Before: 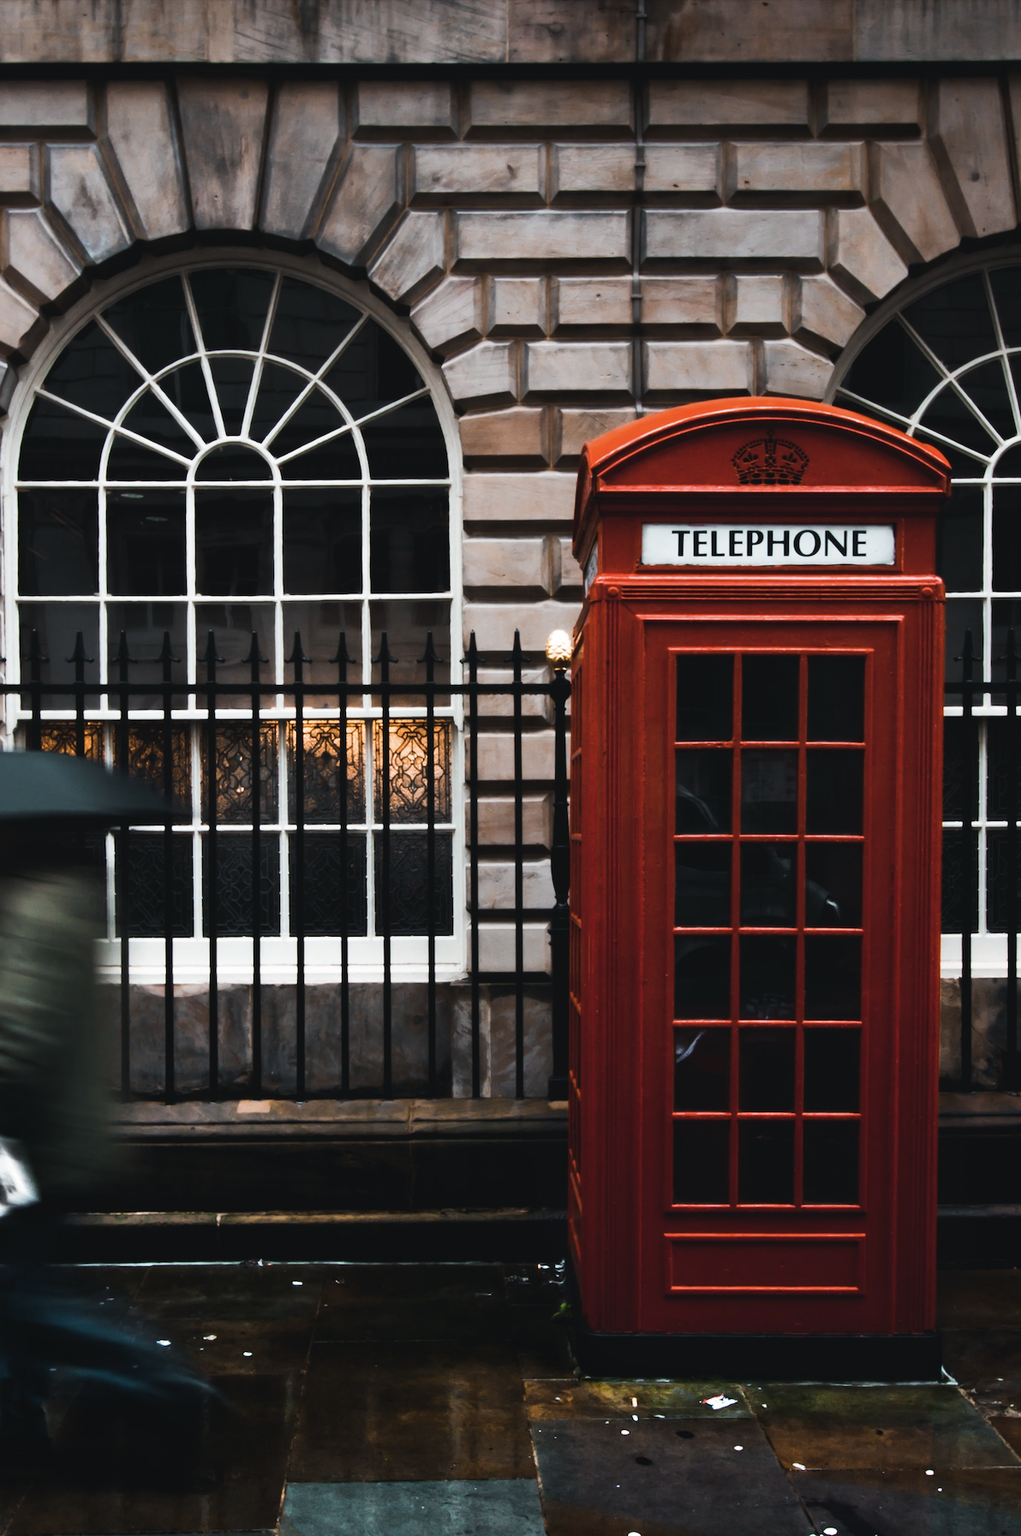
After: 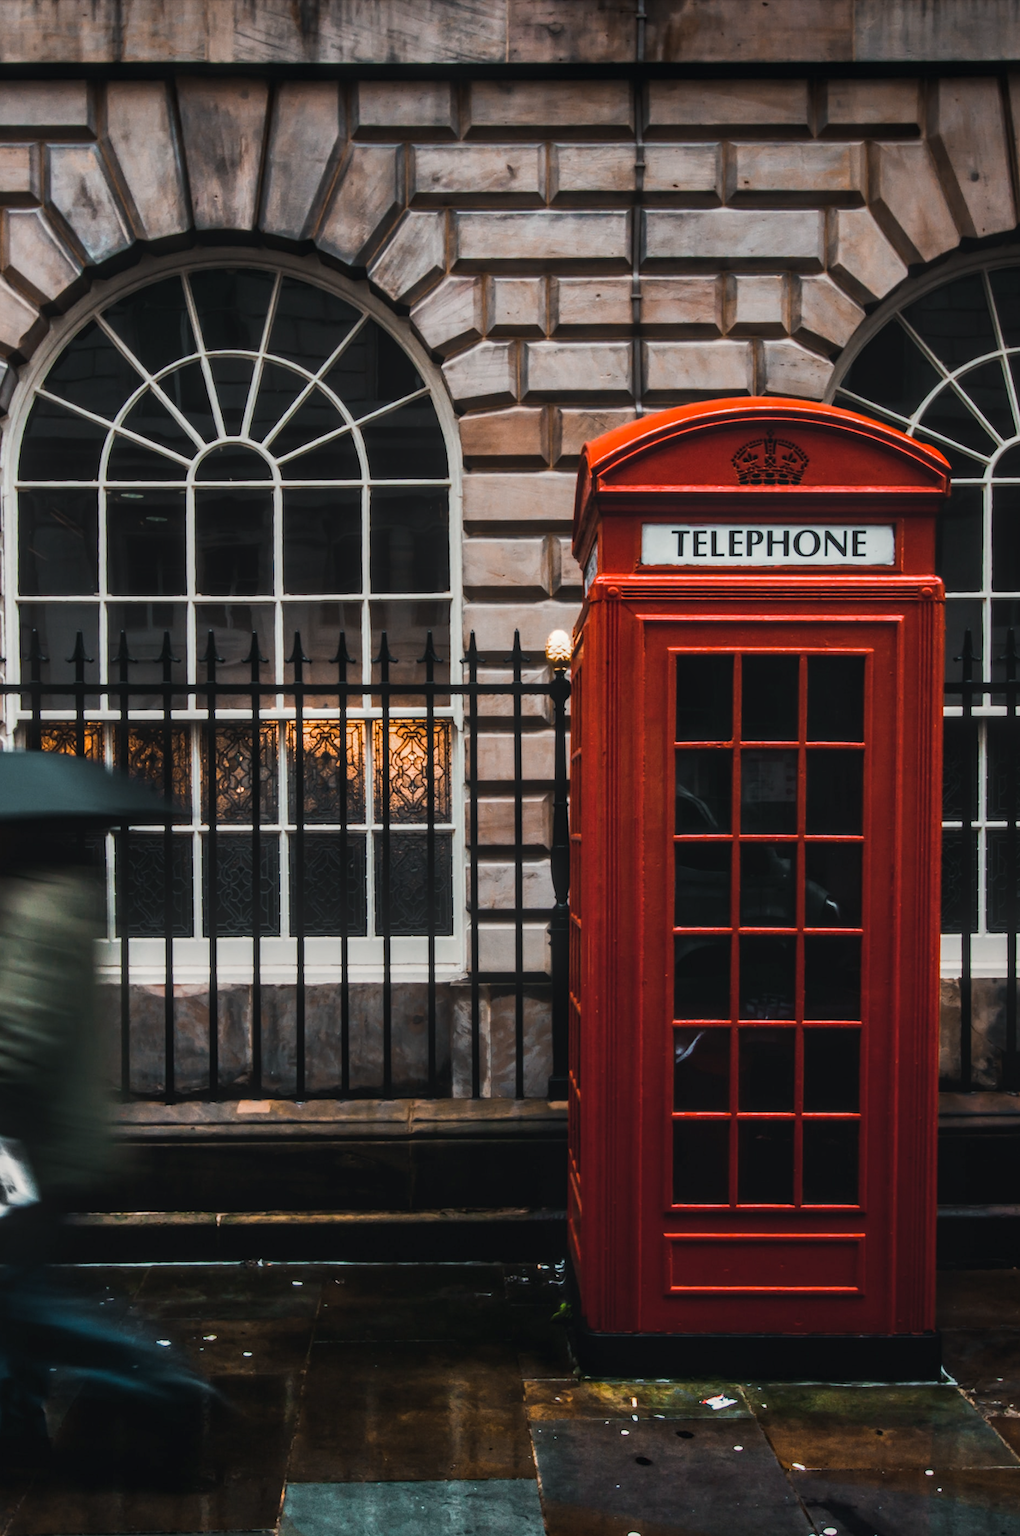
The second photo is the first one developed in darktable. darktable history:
local contrast: highlights 0%, shadows 0%, detail 133%
white balance: red 1.009, blue 0.985
